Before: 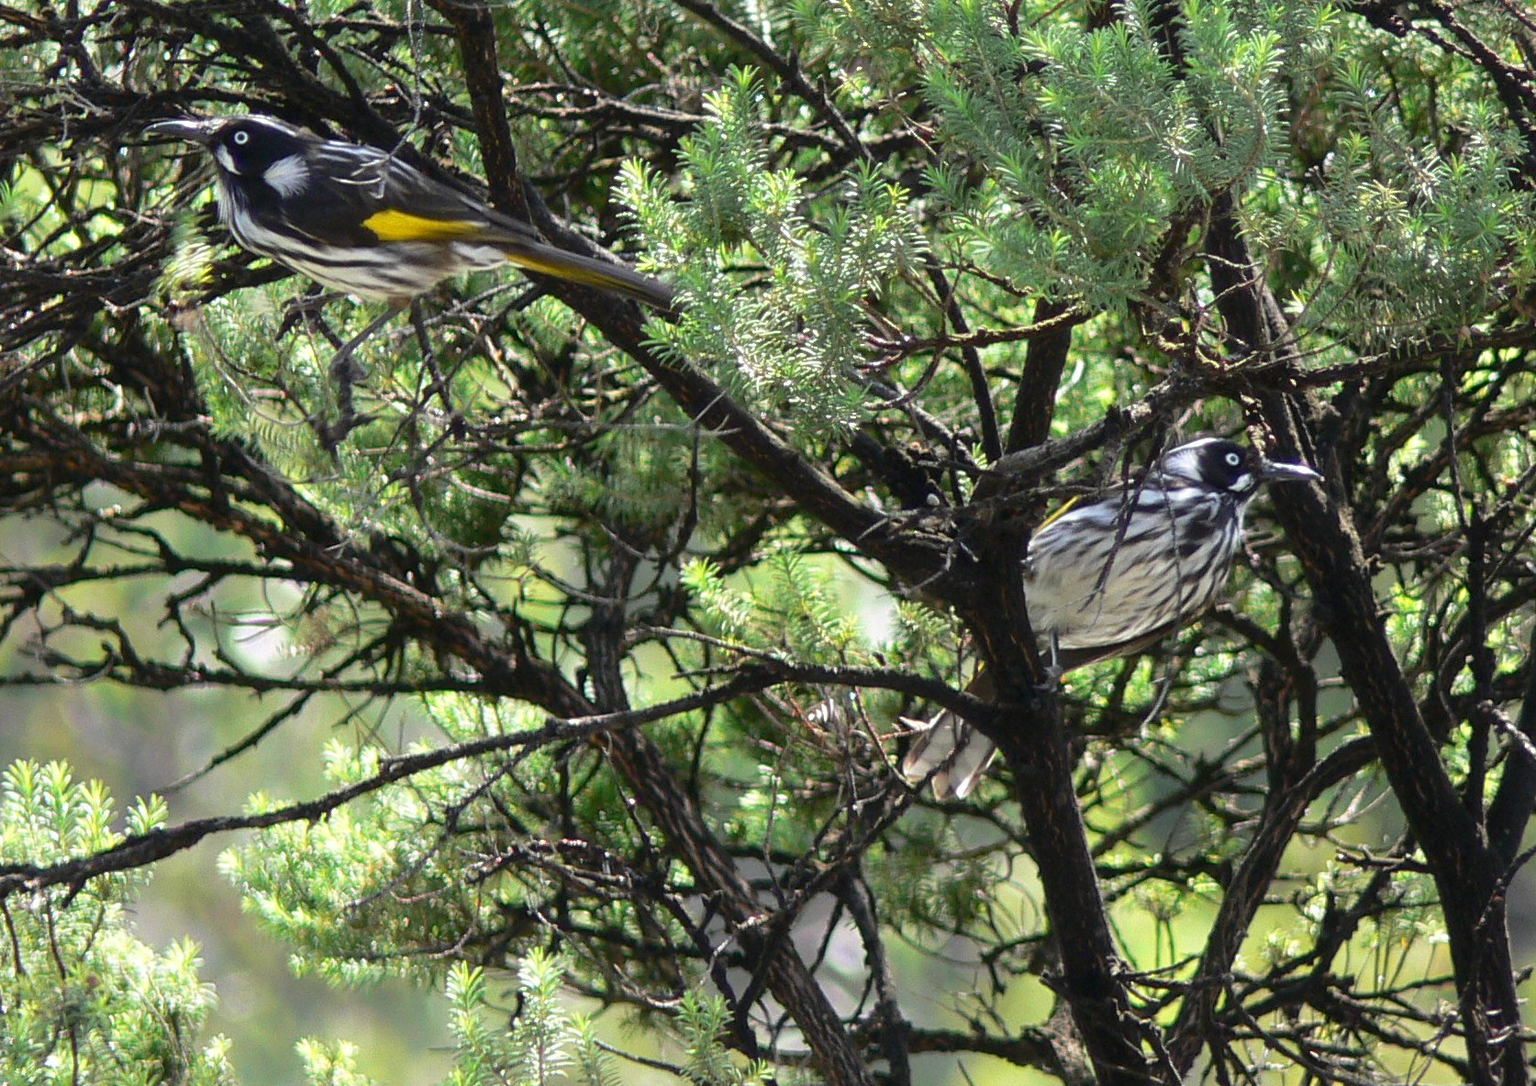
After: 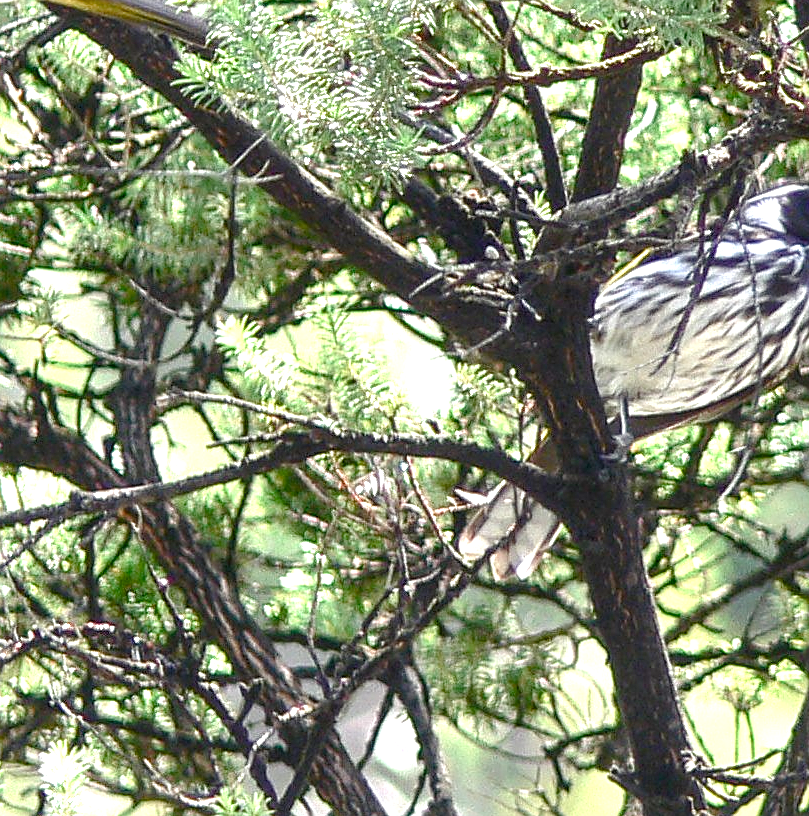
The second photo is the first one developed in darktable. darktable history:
crop: left 31.379%, top 24.731%, right 20.28%, bottom 6.286%
color balance rgb: shadows lift › chroma 3.132%, shadows lift › hue 278.46°, perceptual saturation grading › global saturation 20%, perceptual saturation grading › highlights -50.111%, perceptual saturation grading › shadows 30.566%
local contrast: on, module defaults
sharpen: on, module defaults
exposure: black level correction 0, exposure 1.2 EV, compensate highlight preservation false
